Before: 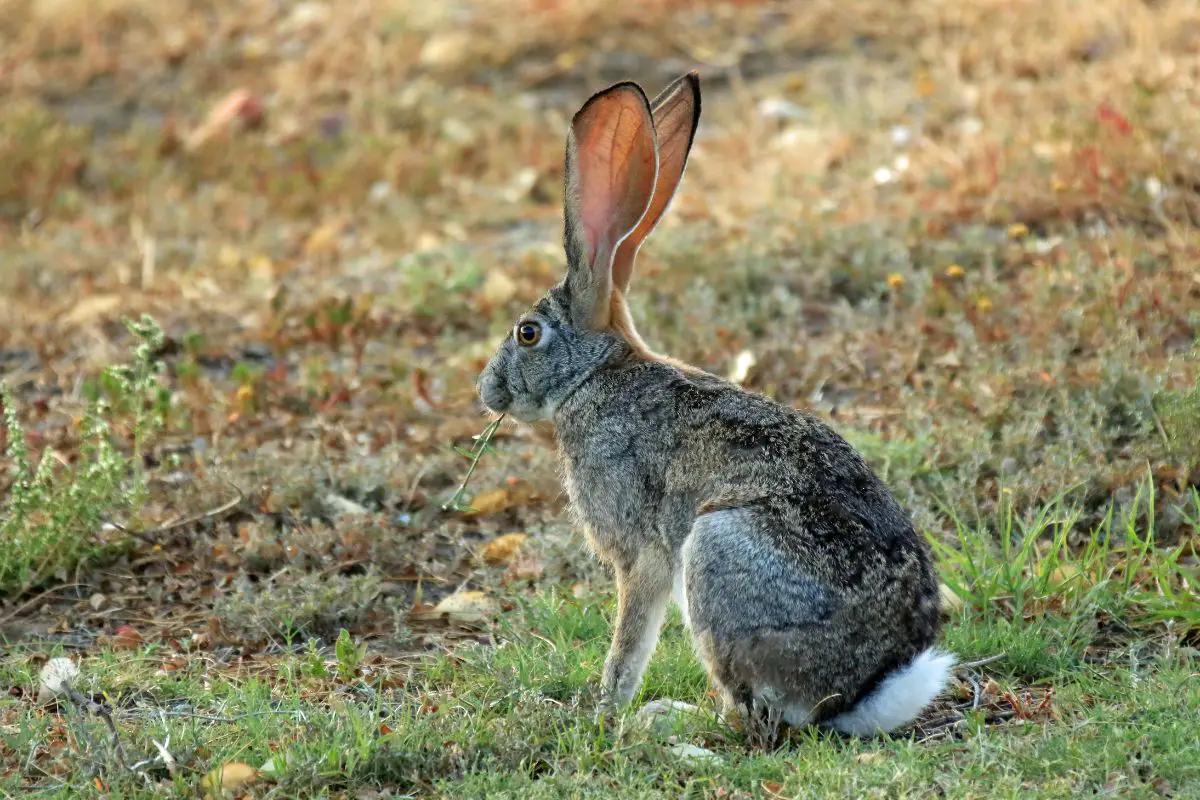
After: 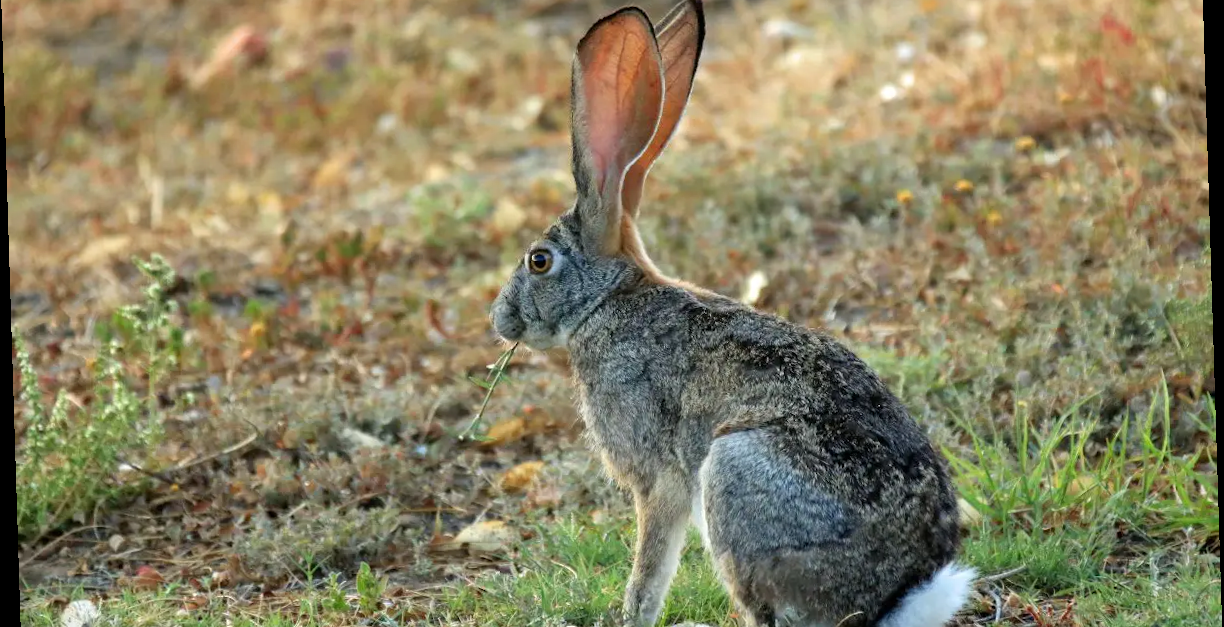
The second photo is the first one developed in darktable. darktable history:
rotate and perspective: rotation -1.77°, lens shift (horizontal) 0.004, automatic cropping off
crop: top 11.038%, bottom 13.962%
